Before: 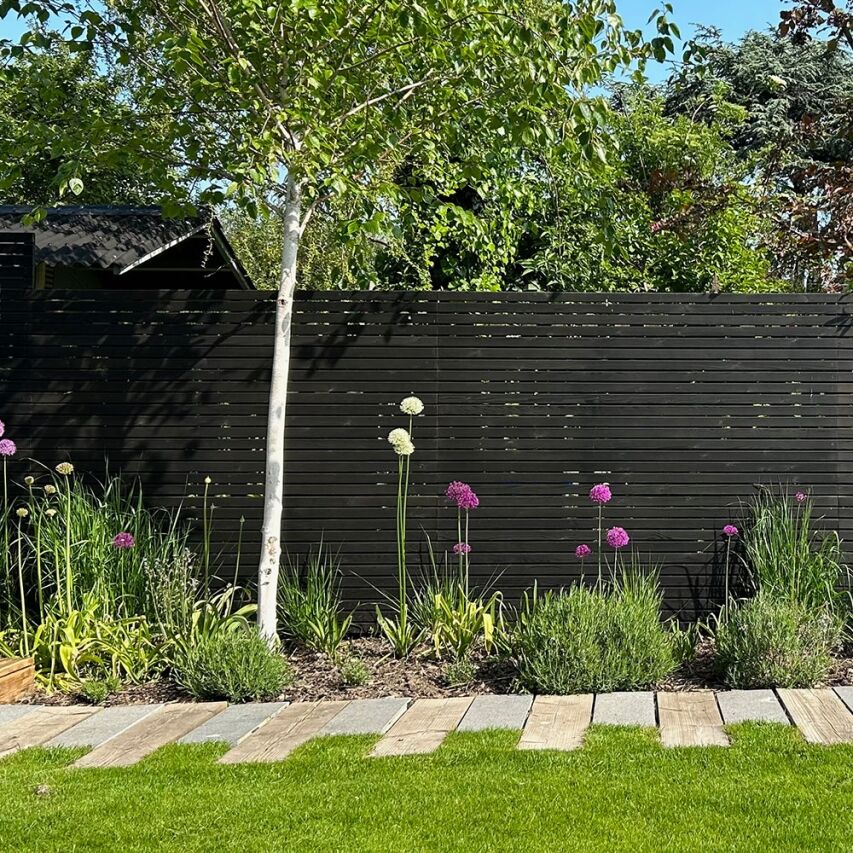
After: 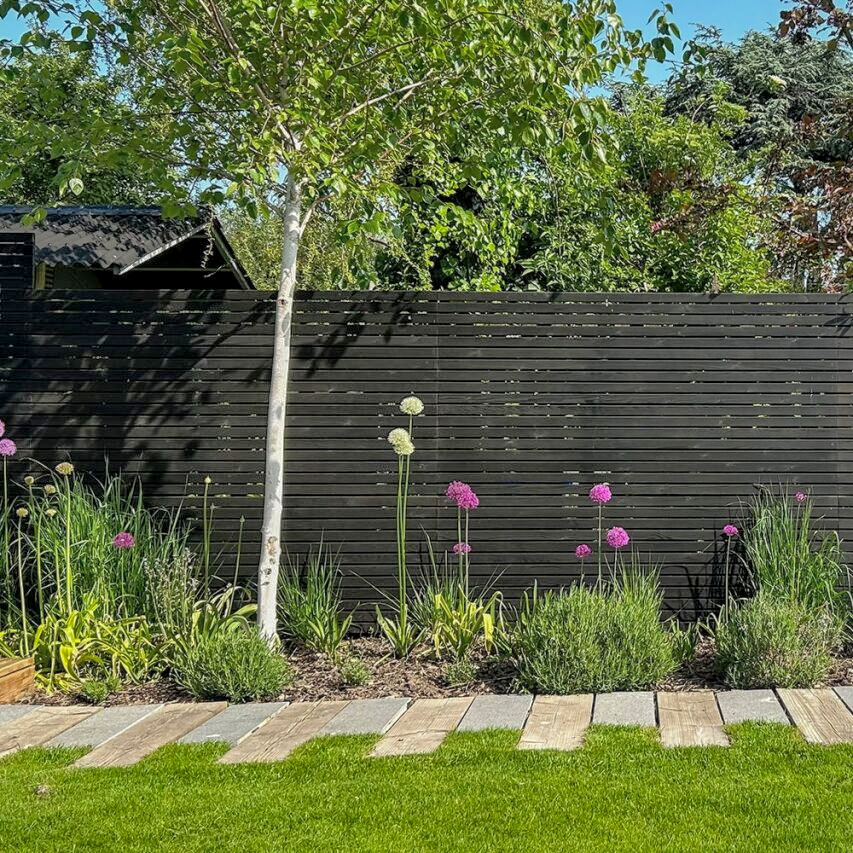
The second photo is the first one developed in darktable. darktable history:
local contrast: on, module defaults
shadows and highlights: shadows 60, highlights -60
